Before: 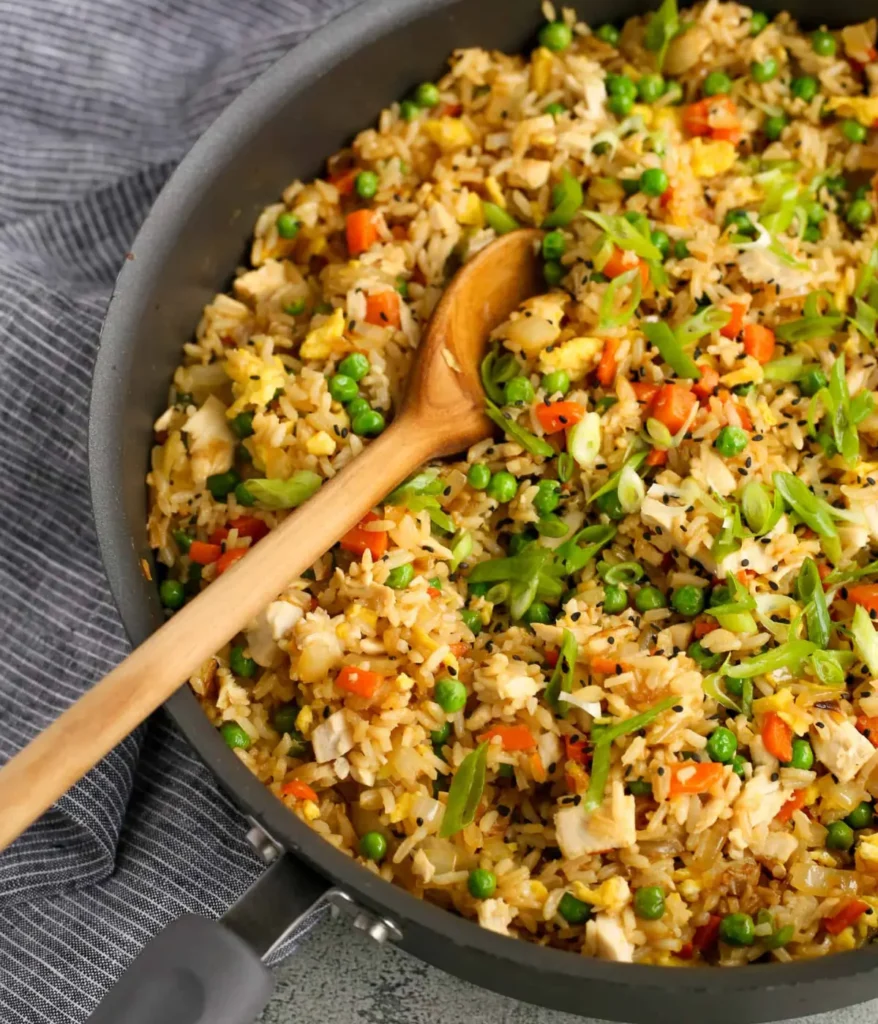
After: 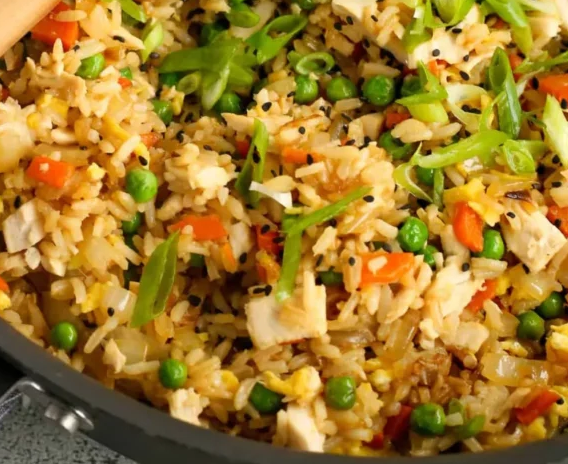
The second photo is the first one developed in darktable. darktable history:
crop and rotate: left 35.209%, top 49.811%, bottom 4.82%
